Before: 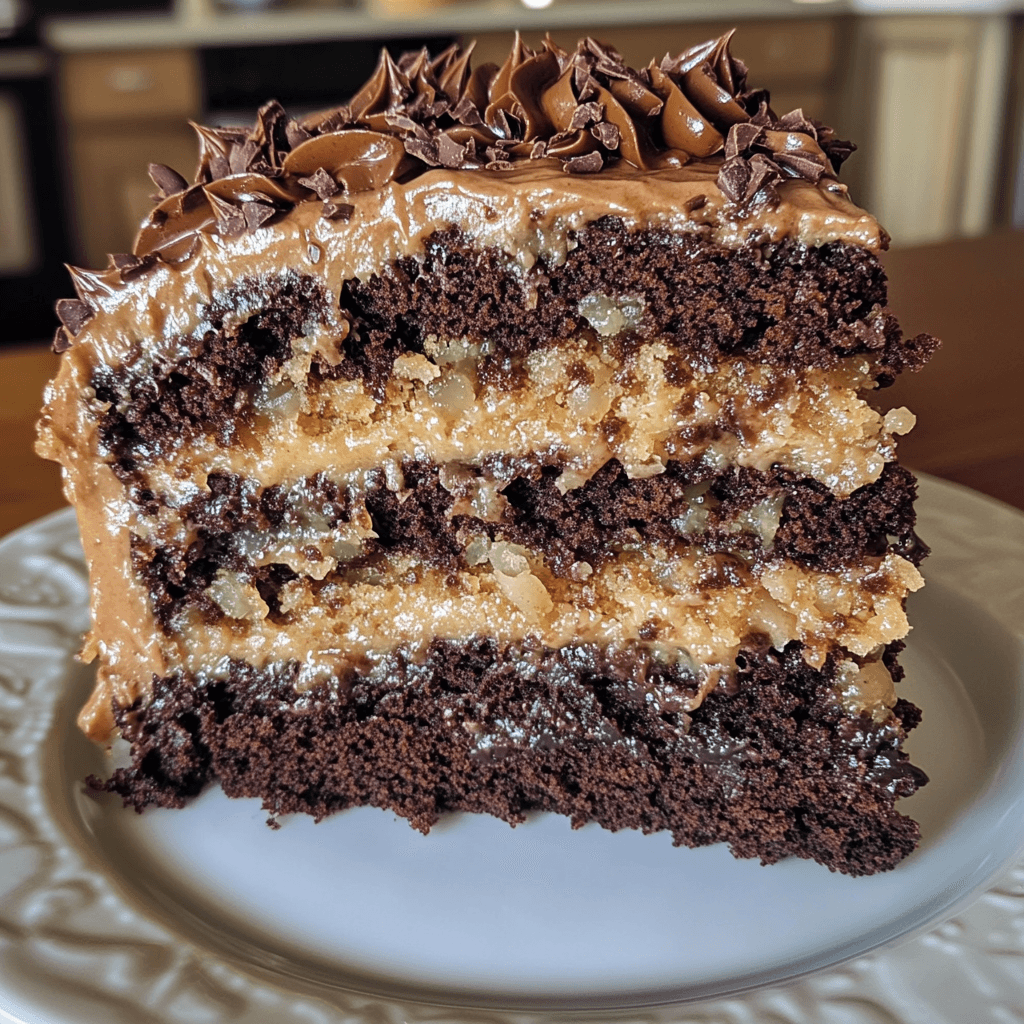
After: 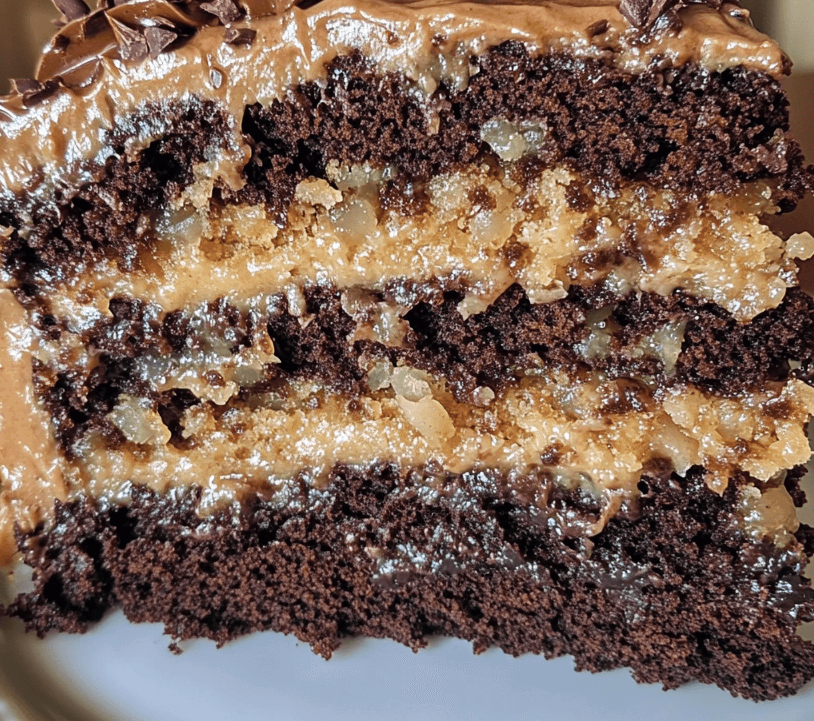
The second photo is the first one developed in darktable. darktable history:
crop: left 9.597%, top 17.137%, right 10.839%, bottom 12.395%
